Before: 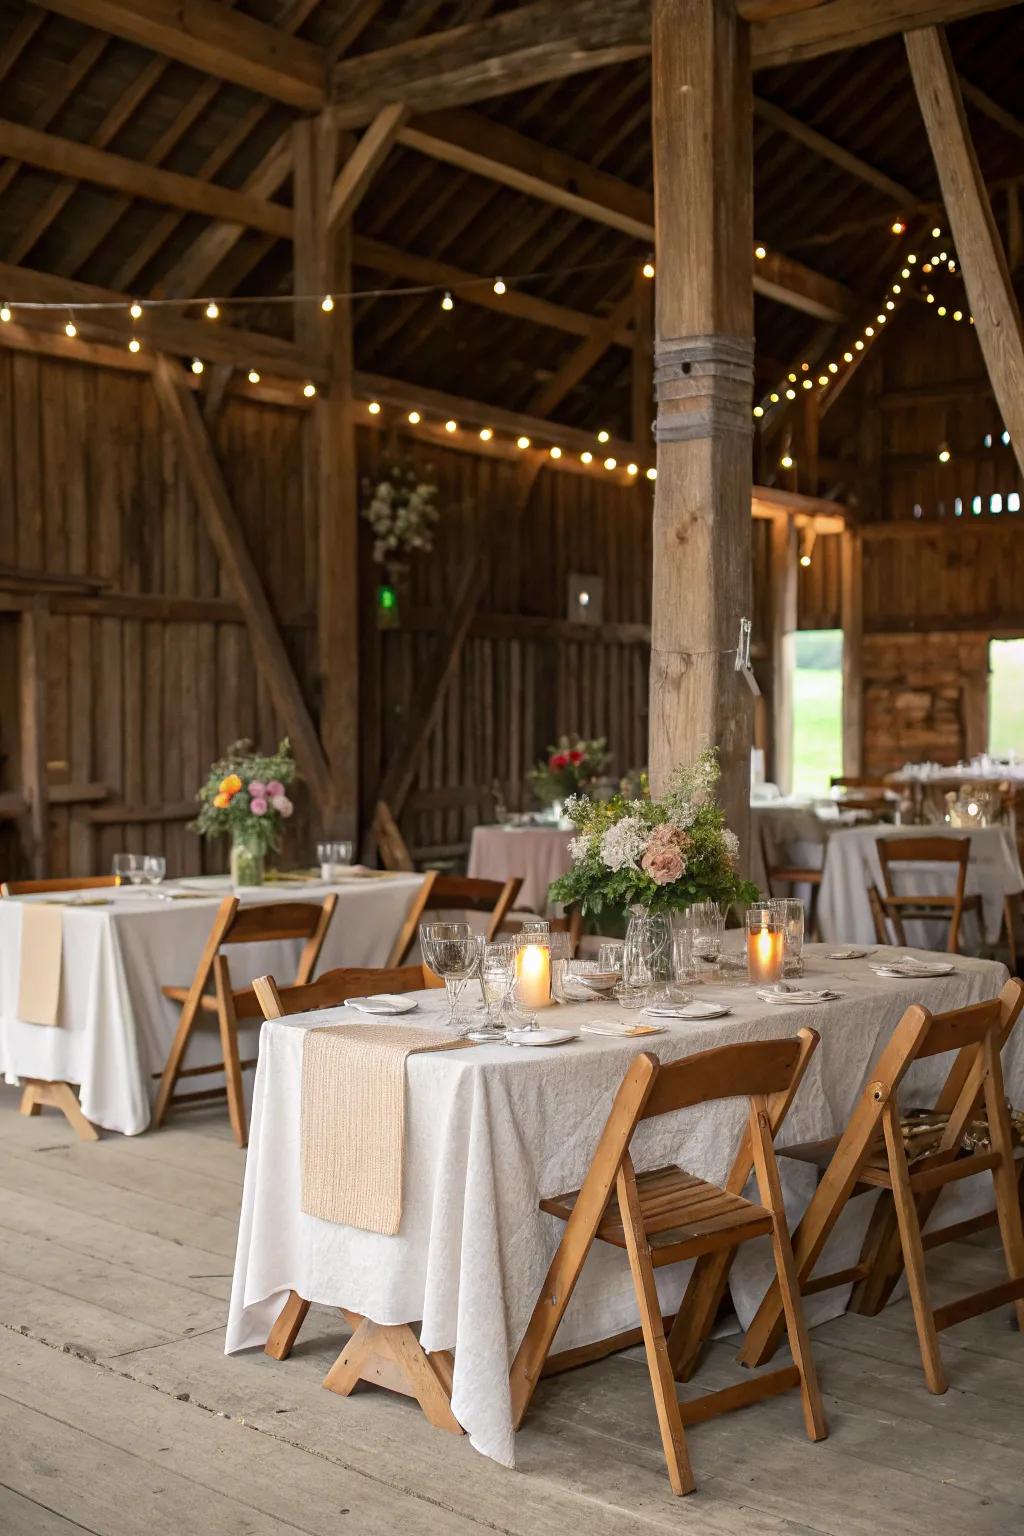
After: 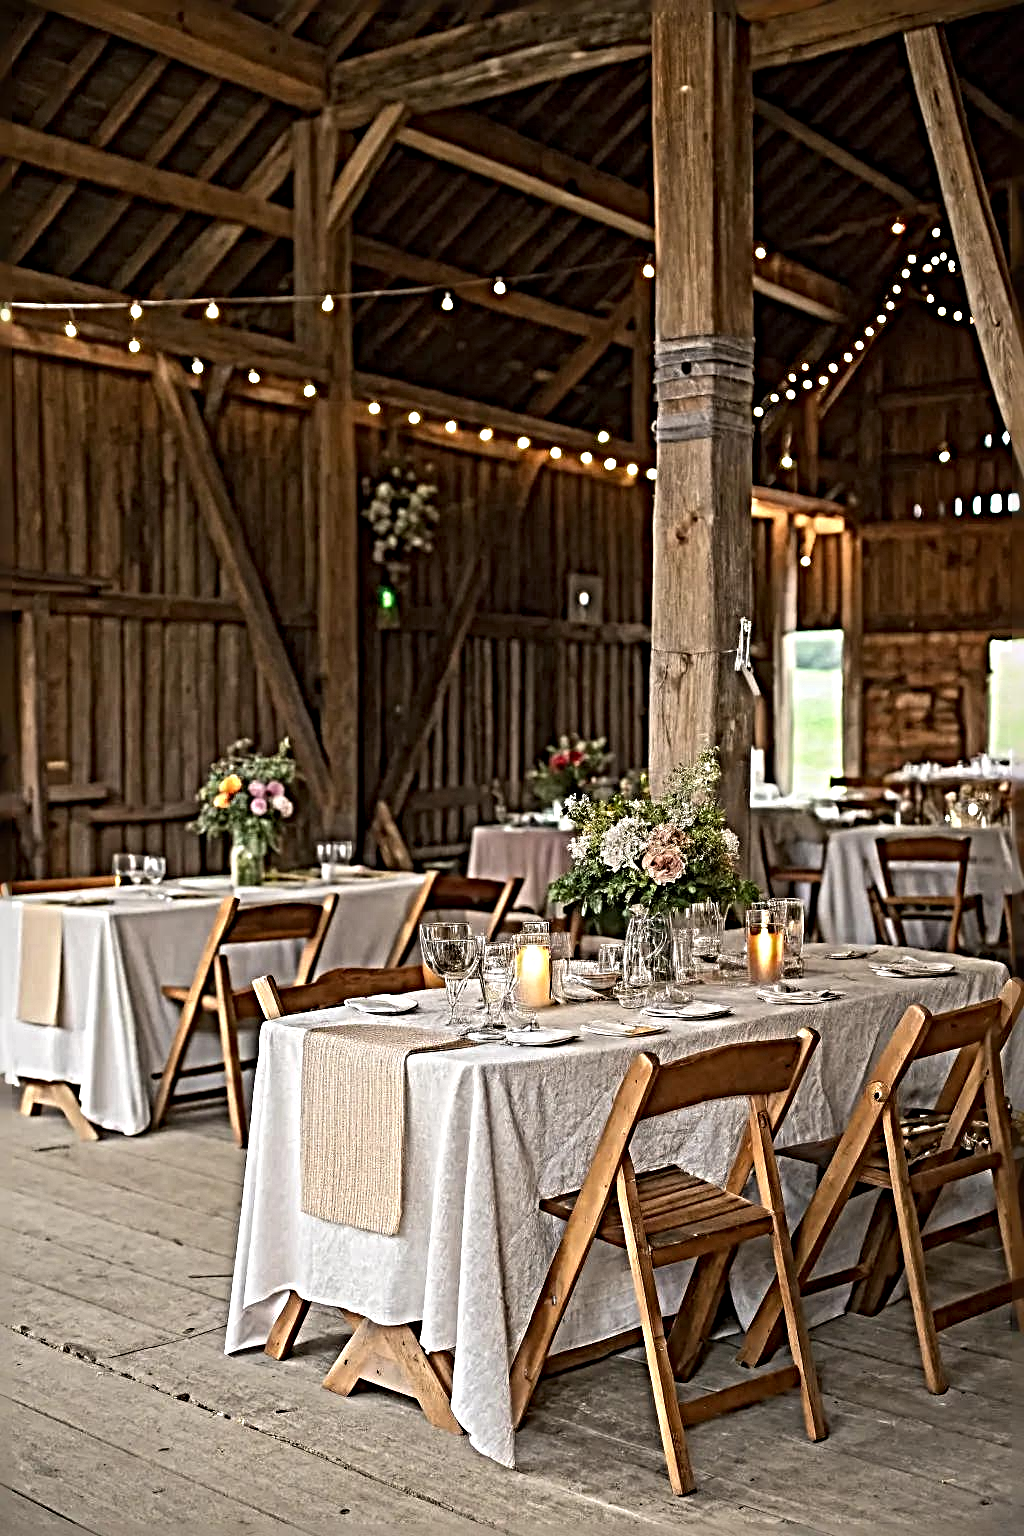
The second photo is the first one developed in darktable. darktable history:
sharpen: radius 6.257, amount 1.817, threshold 0.038
